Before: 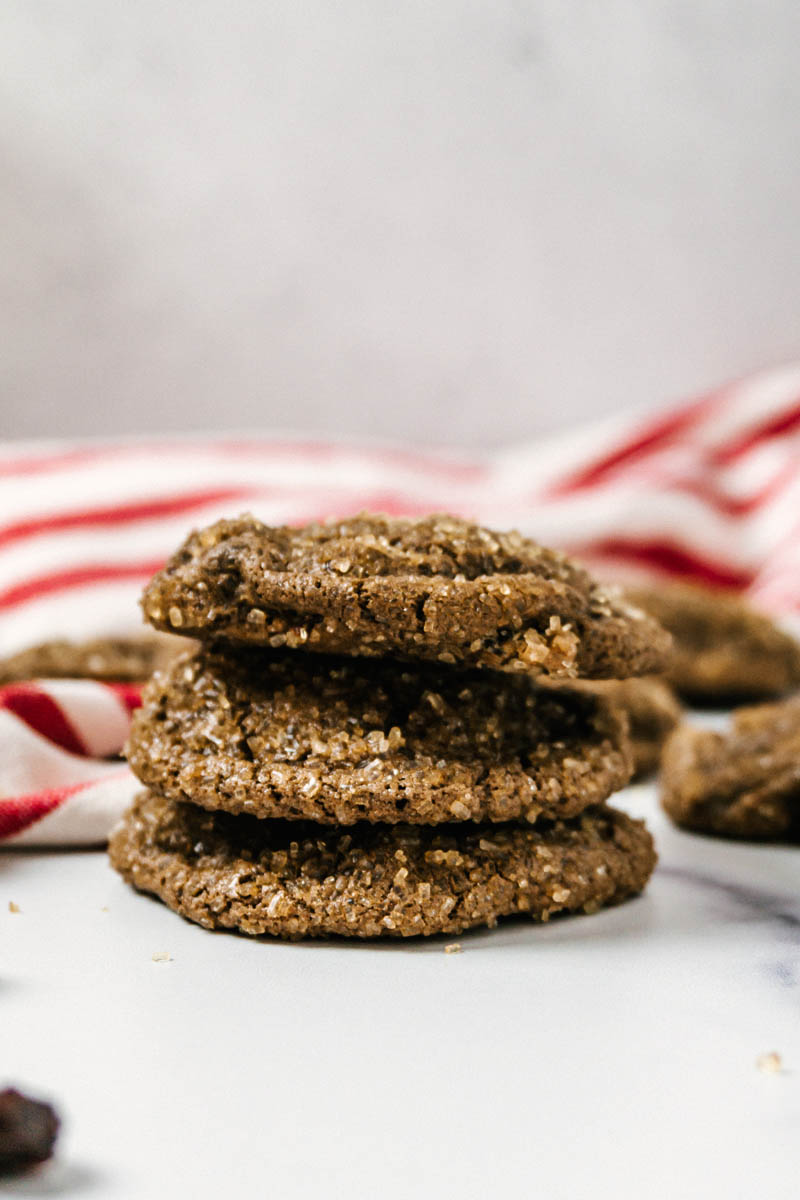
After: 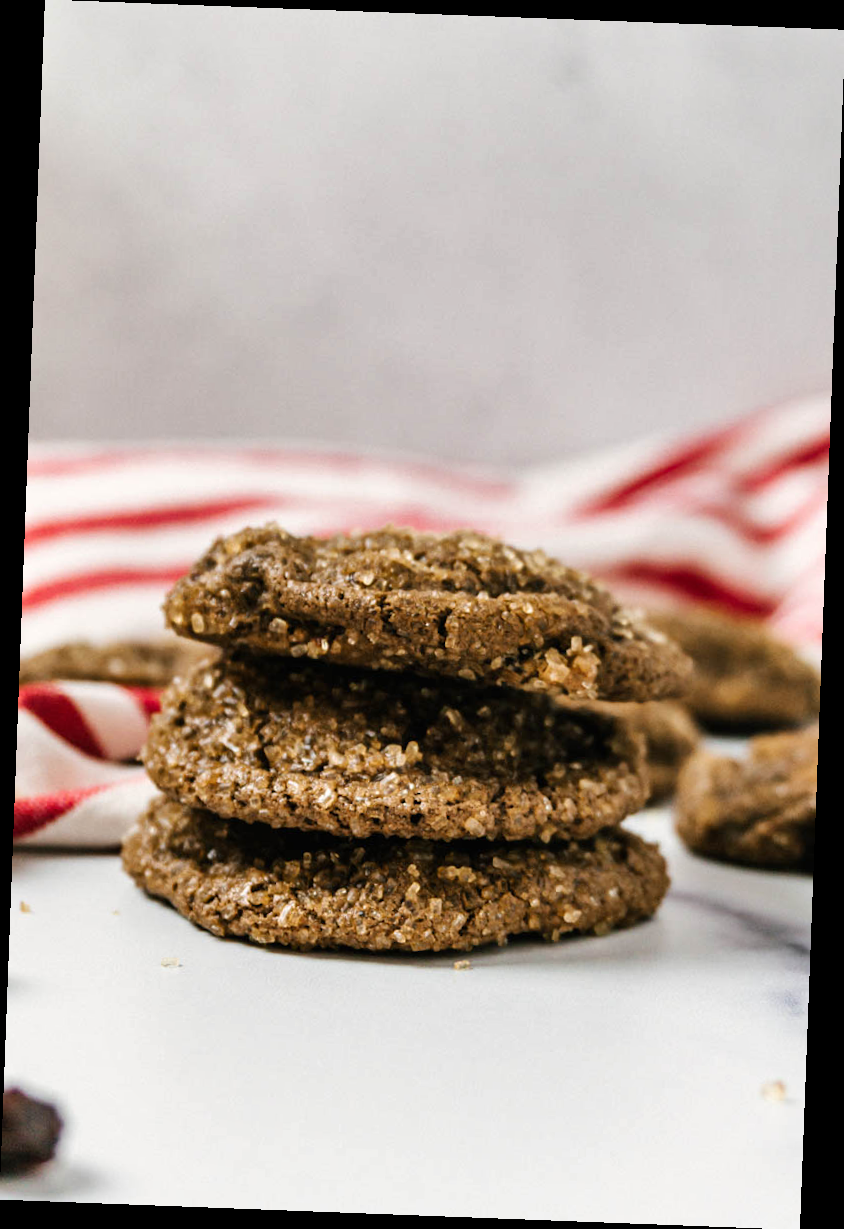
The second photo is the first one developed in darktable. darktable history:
shadows and highlights: soften with gaussian
rotate and perspective: rotation 2.17°, automatic cropping off
tone equalizer: on, module defaults
